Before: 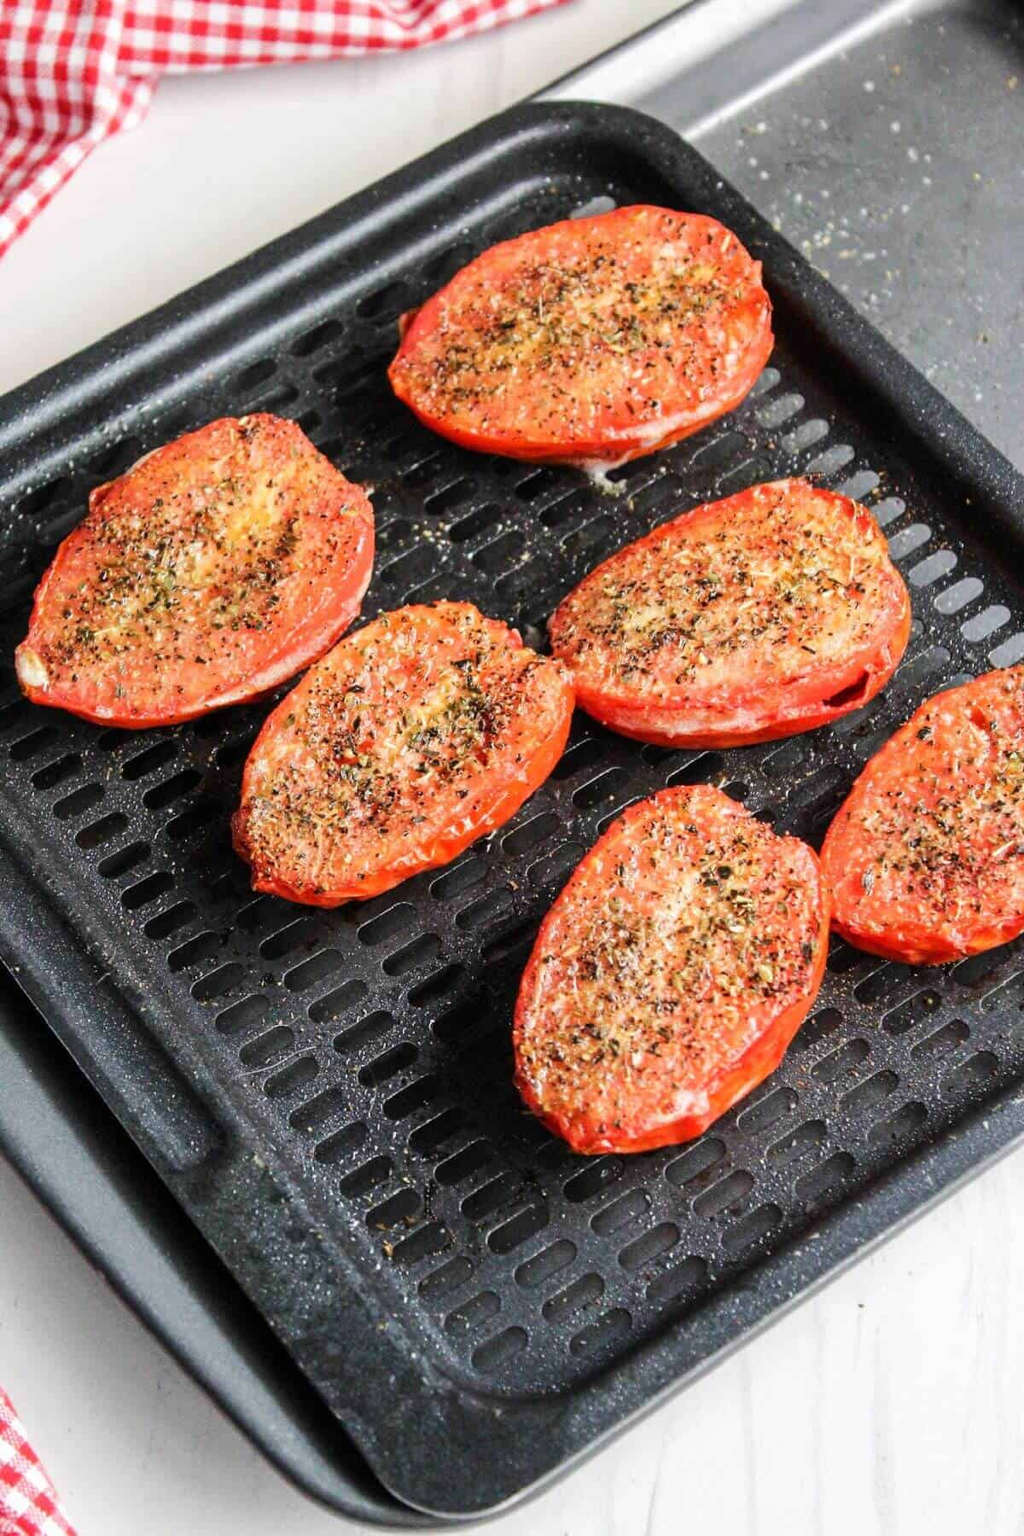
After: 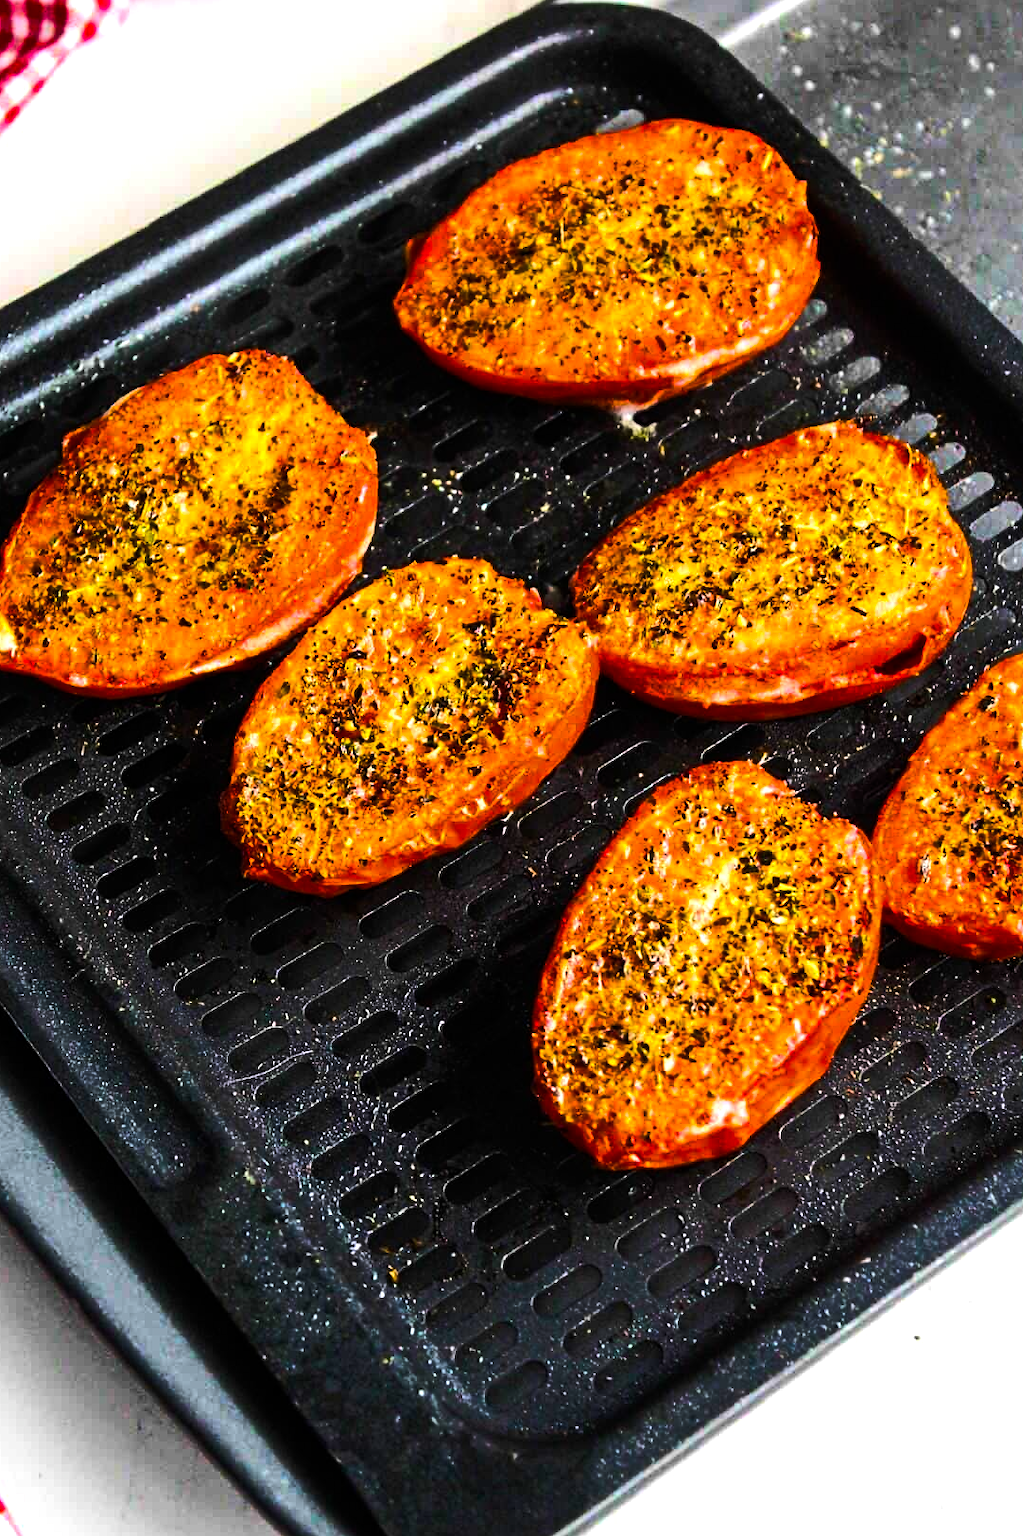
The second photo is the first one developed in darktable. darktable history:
color balance rgb: linear chroma grading › global chroma 40.15%, perceptual saturation grading › global saturation 60.58%, perceptual saturation grading › highlights 20.44%, perceptual saturation grading › shadows -50.36%, perceptual brilliance grading › highlights 2.19%, perceptual brilliance grading › mid-tones -50.36%, perceptual brilliance grading › shadows -50.36%
tone equalizer: -8 EV -0.417 EV, -7 EV -0.389 EV, -6 EV -0.333 EV, -5 EV -0.222 EV, -3 EV 0.222 EV, -2 EV 0.333 EV, -1 EV 0.389 EV, +0 EV 0.417 EV, edges refinement/feathering 500, mask exposure compensation -1.57 EV, preserve details no
crop: left 3.305%, top 6.436%, right 6.389%, bottom 3.258%
sharpen: amount 0.2
